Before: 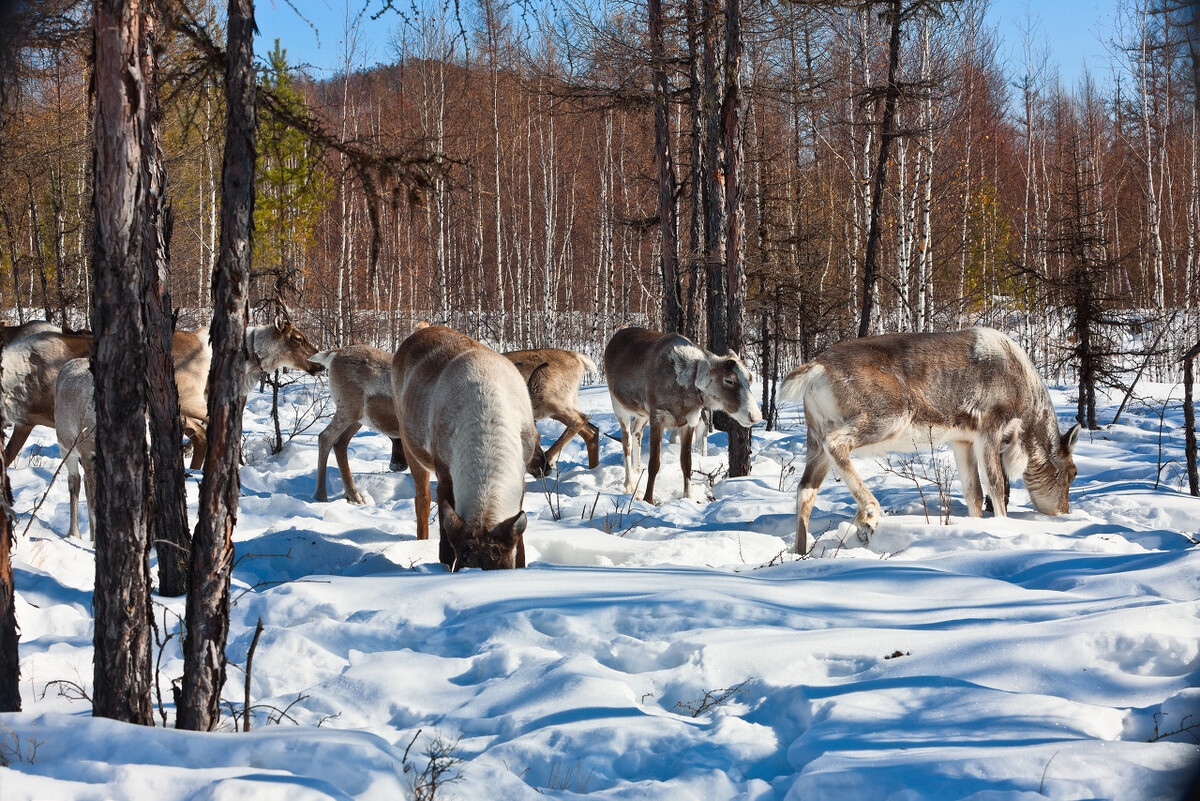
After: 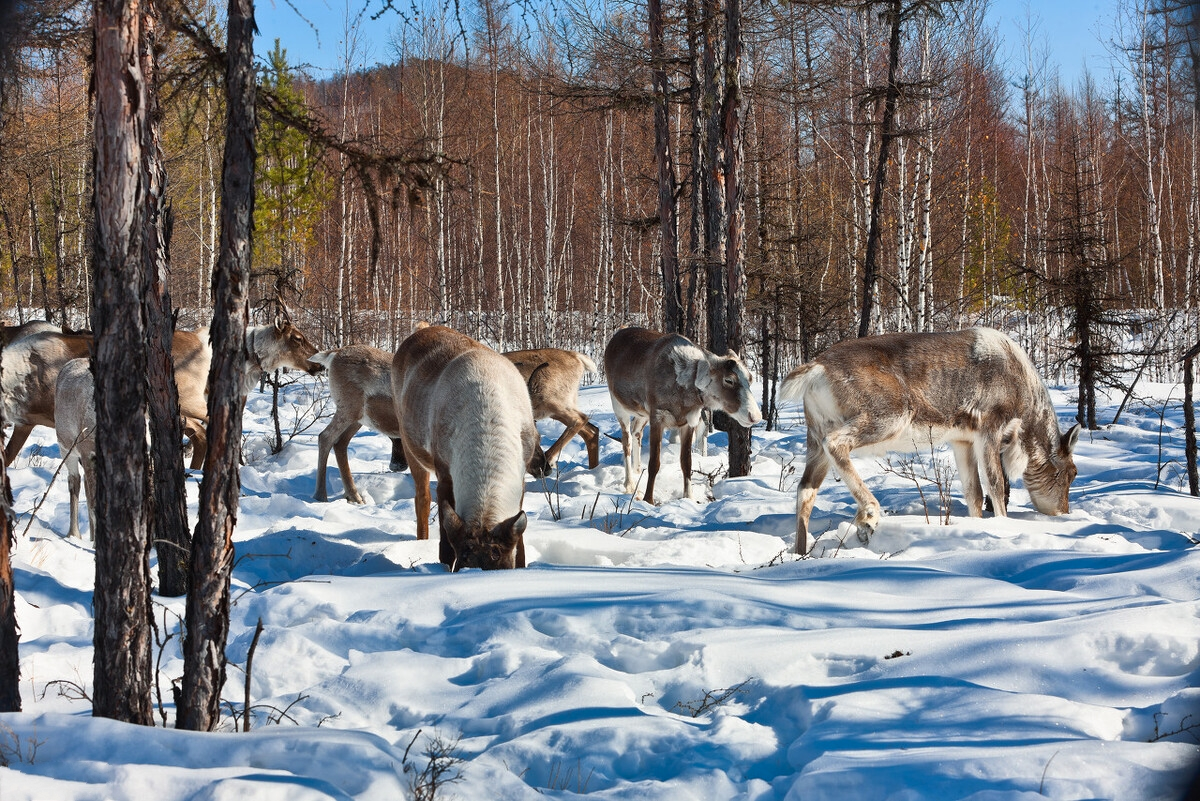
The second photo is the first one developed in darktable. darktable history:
shadows and highlights: radius 131.76, soften with gaussian
